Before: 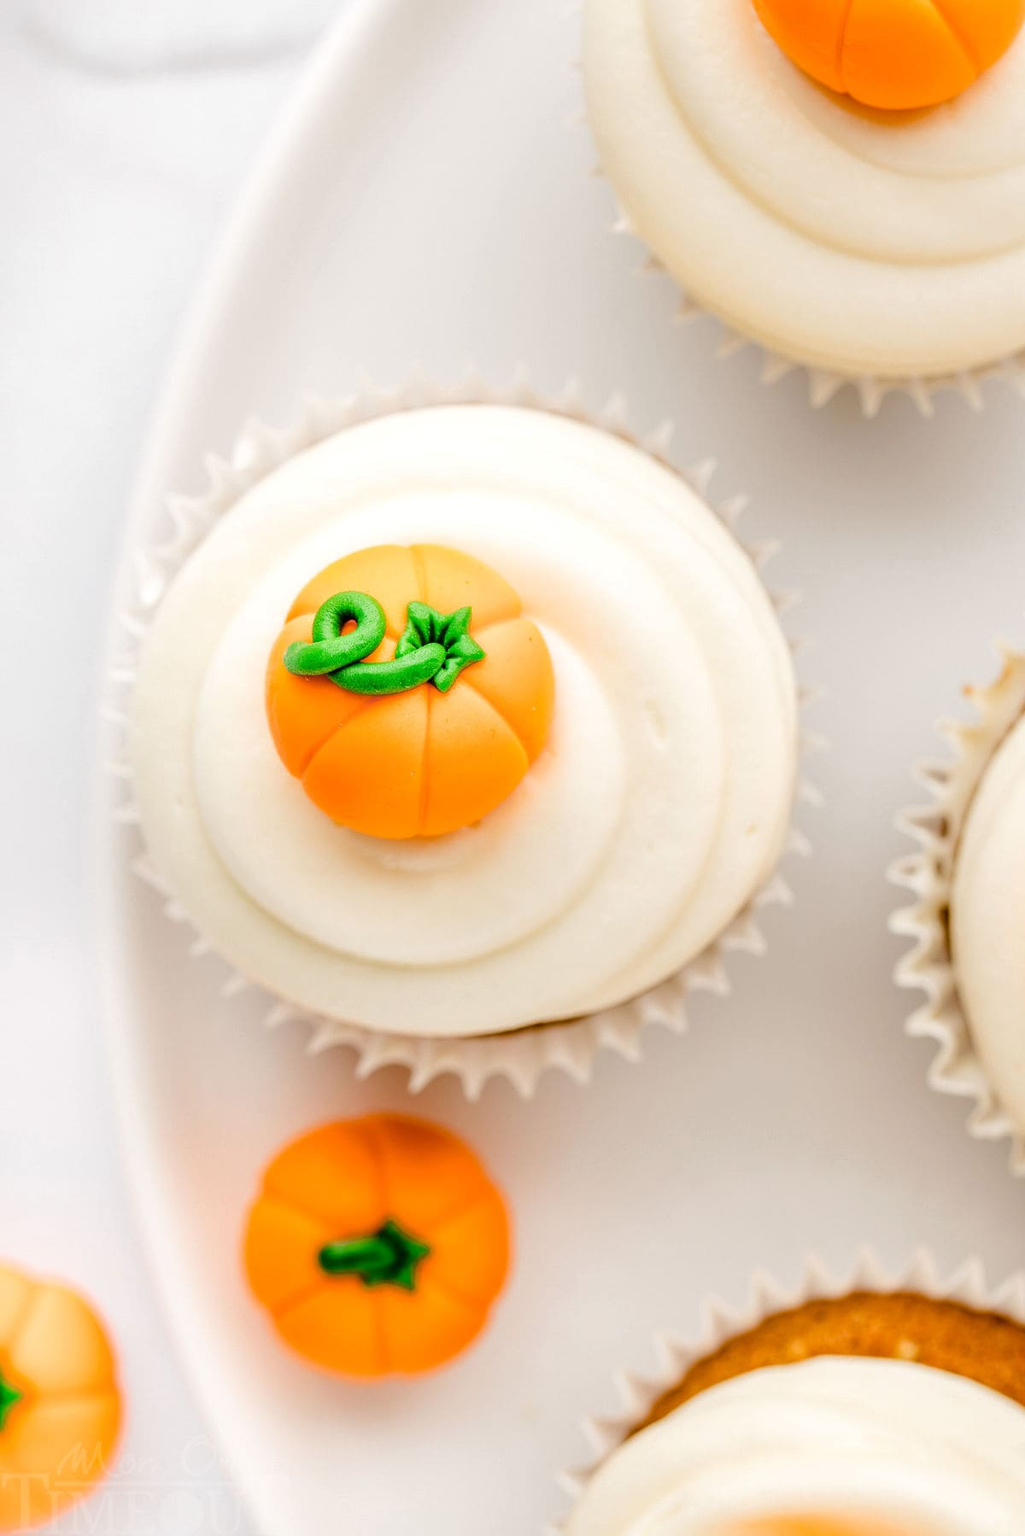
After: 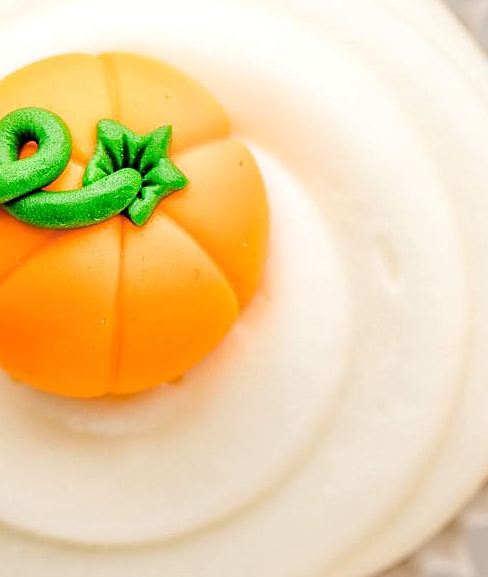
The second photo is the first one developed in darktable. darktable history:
crop: left 31.738%, top 32.519%, right 27.59%, bottom 35.402%
sharpen: amount 0.494
